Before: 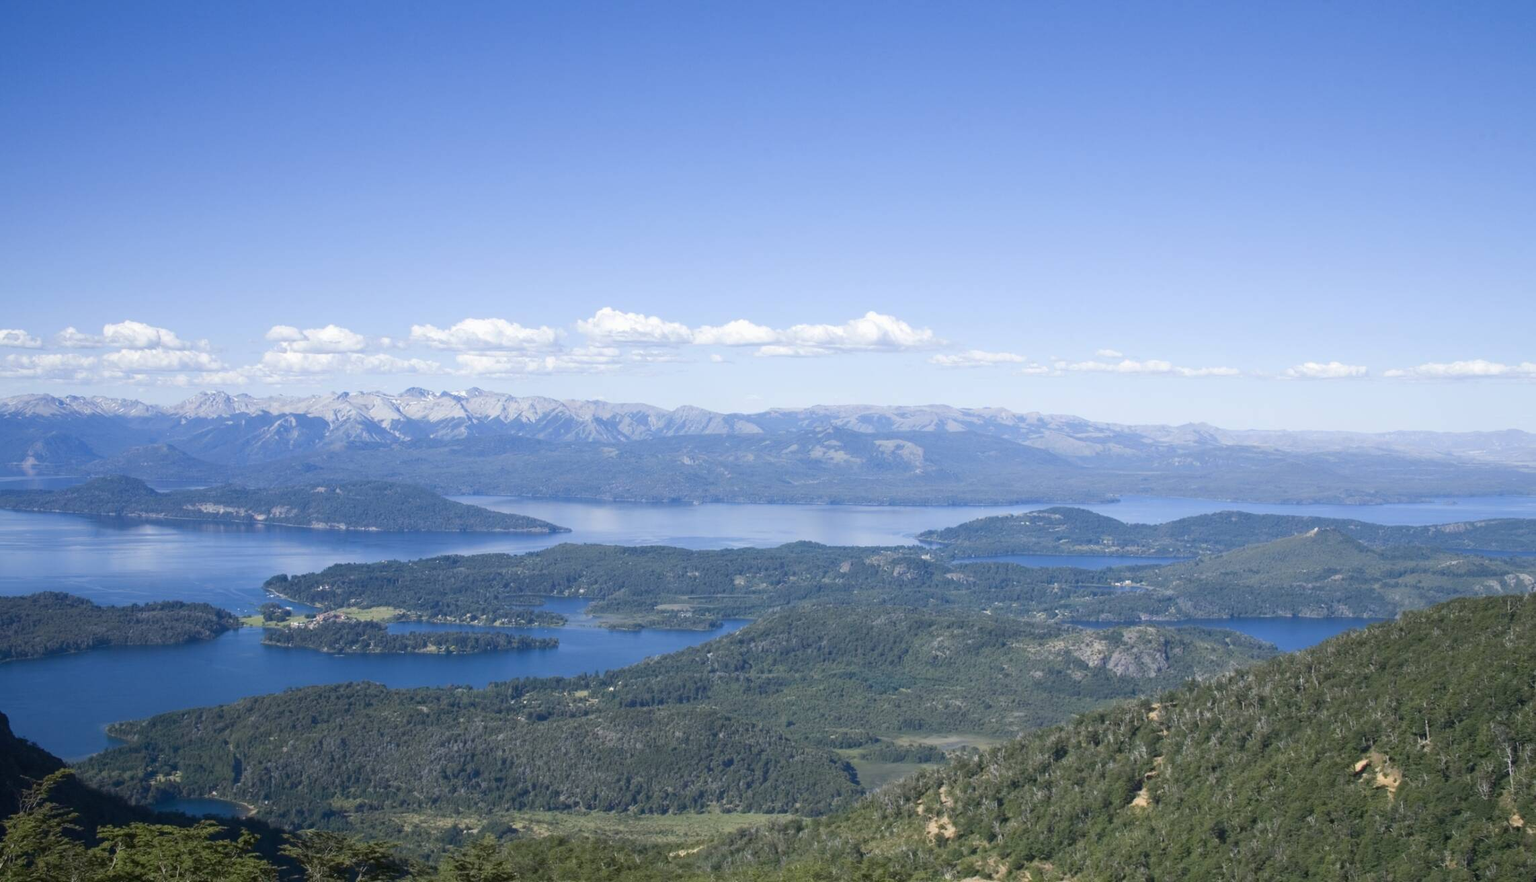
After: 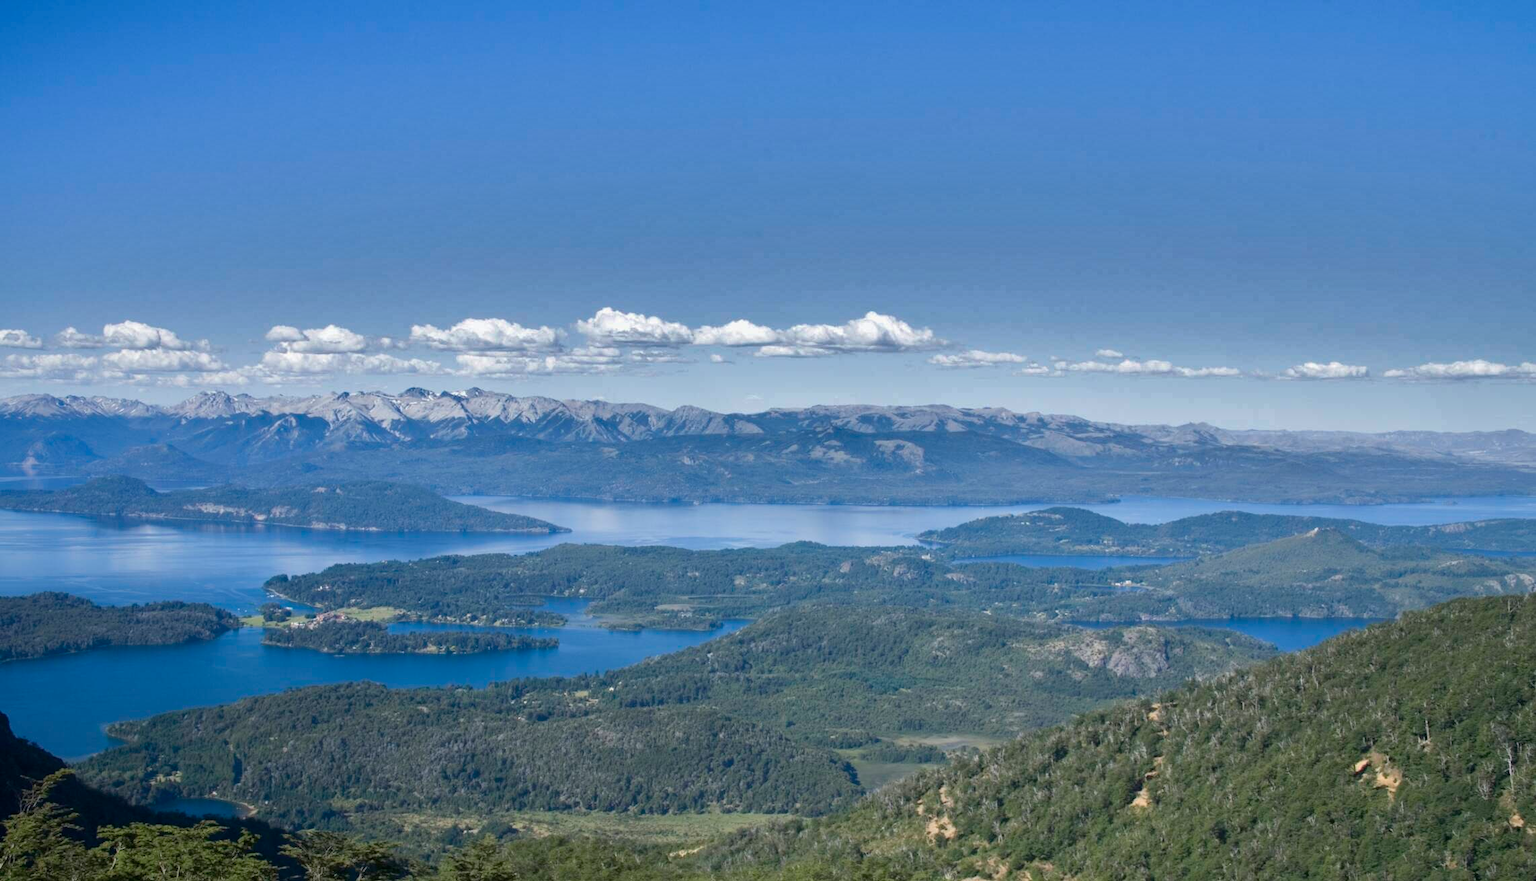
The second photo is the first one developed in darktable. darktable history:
shadows and highlights: shadows 18.98, highlights -83.23, soften with gaussian
